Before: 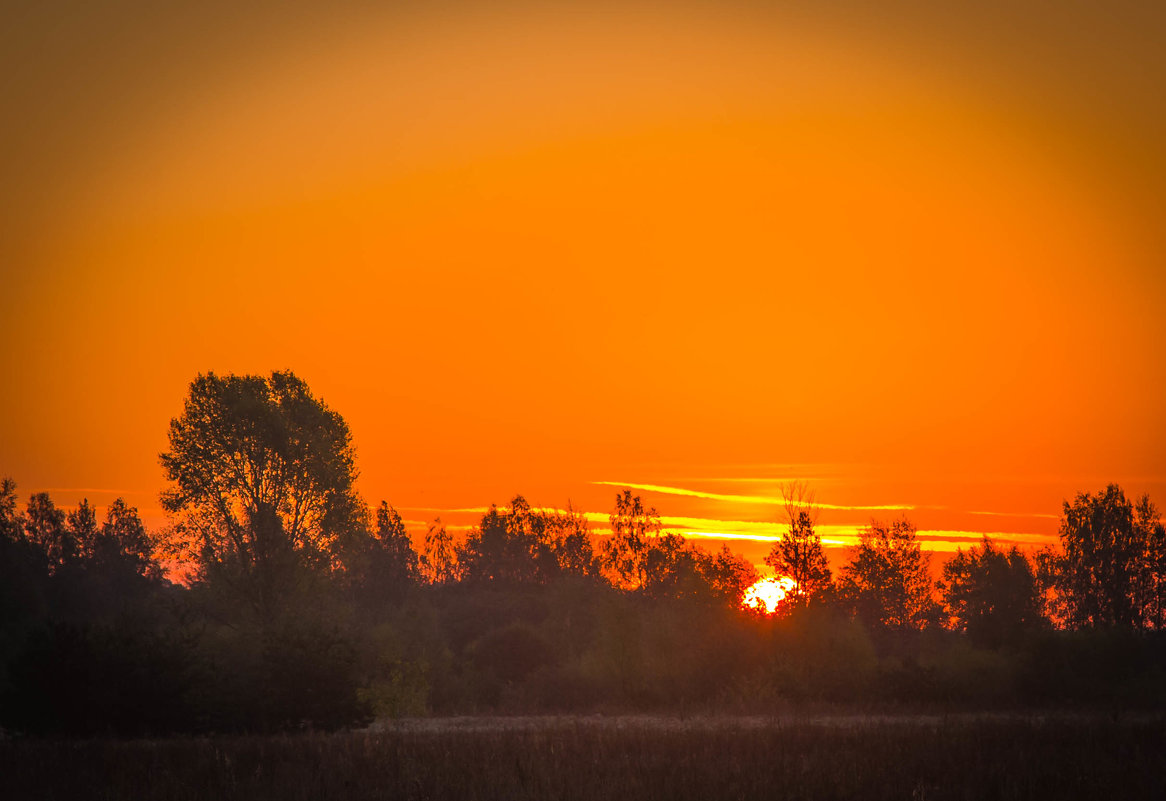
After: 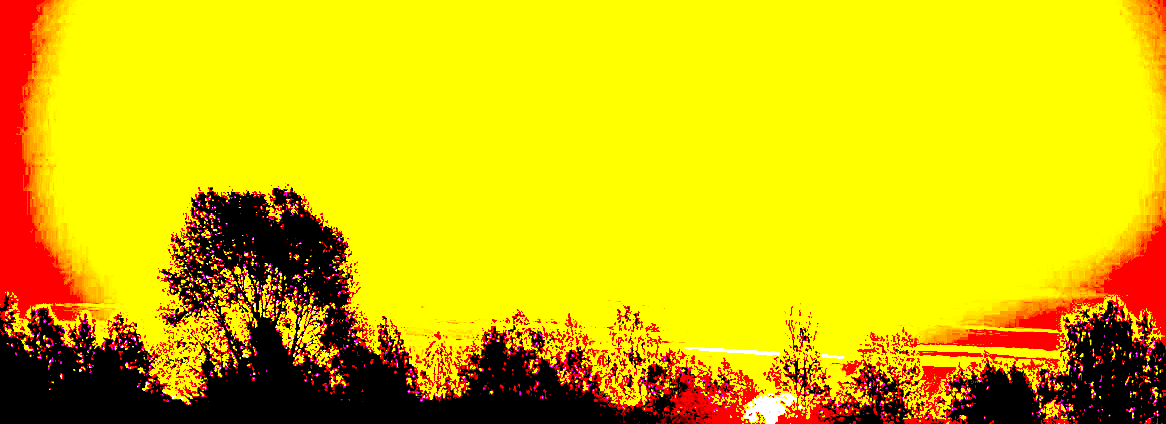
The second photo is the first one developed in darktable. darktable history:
crop and rotate: top 23.307%, bottom 23.756%
sharpen: on, module defaults
exposure: black level correction 0.099, exposure 3.051 EV, compensate highlight preservation false
